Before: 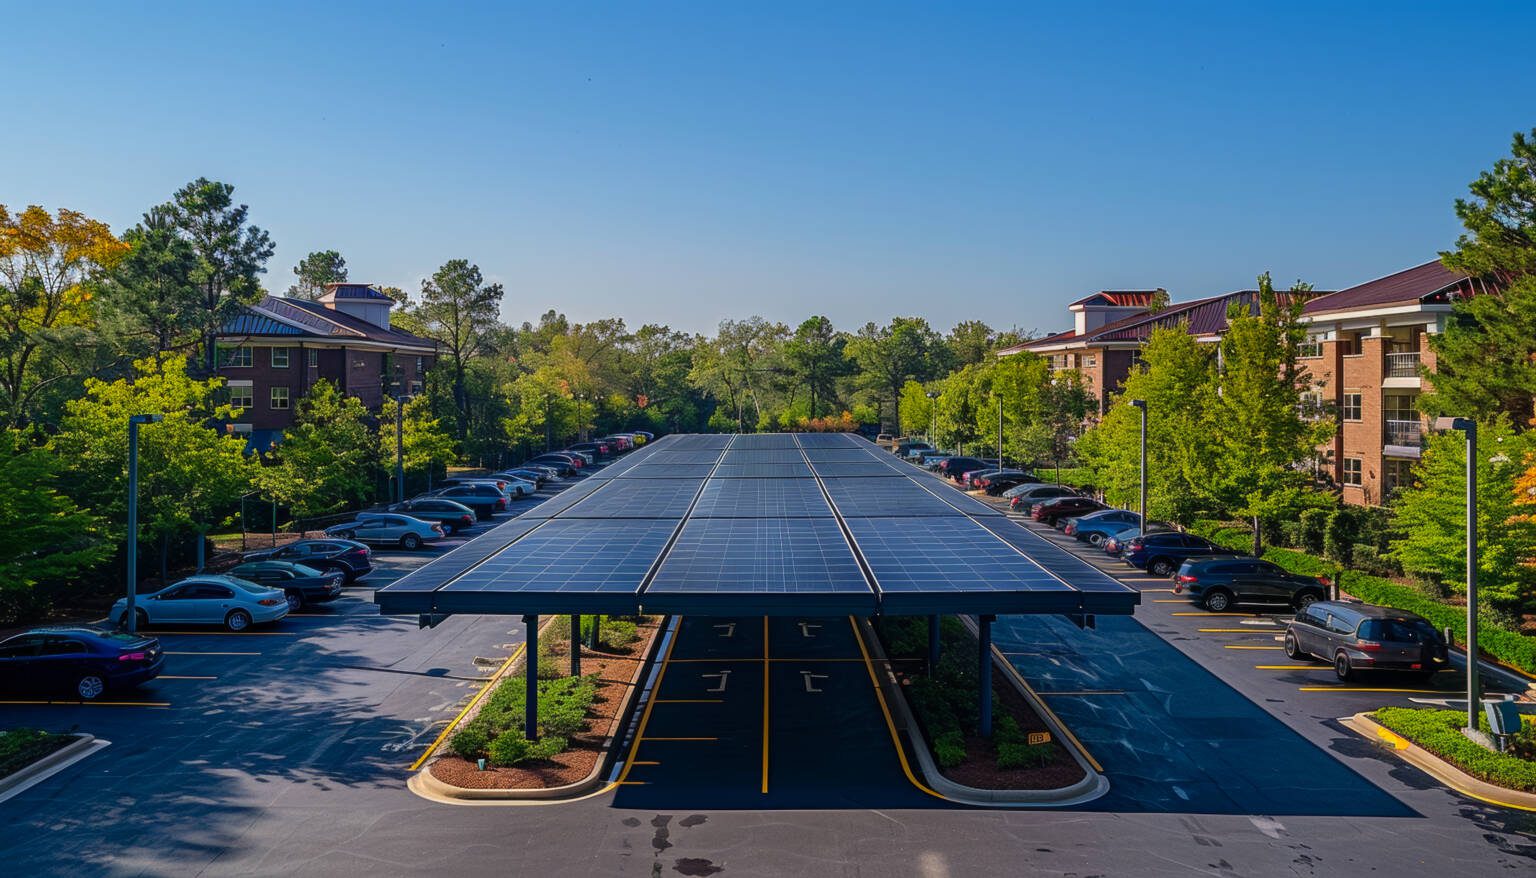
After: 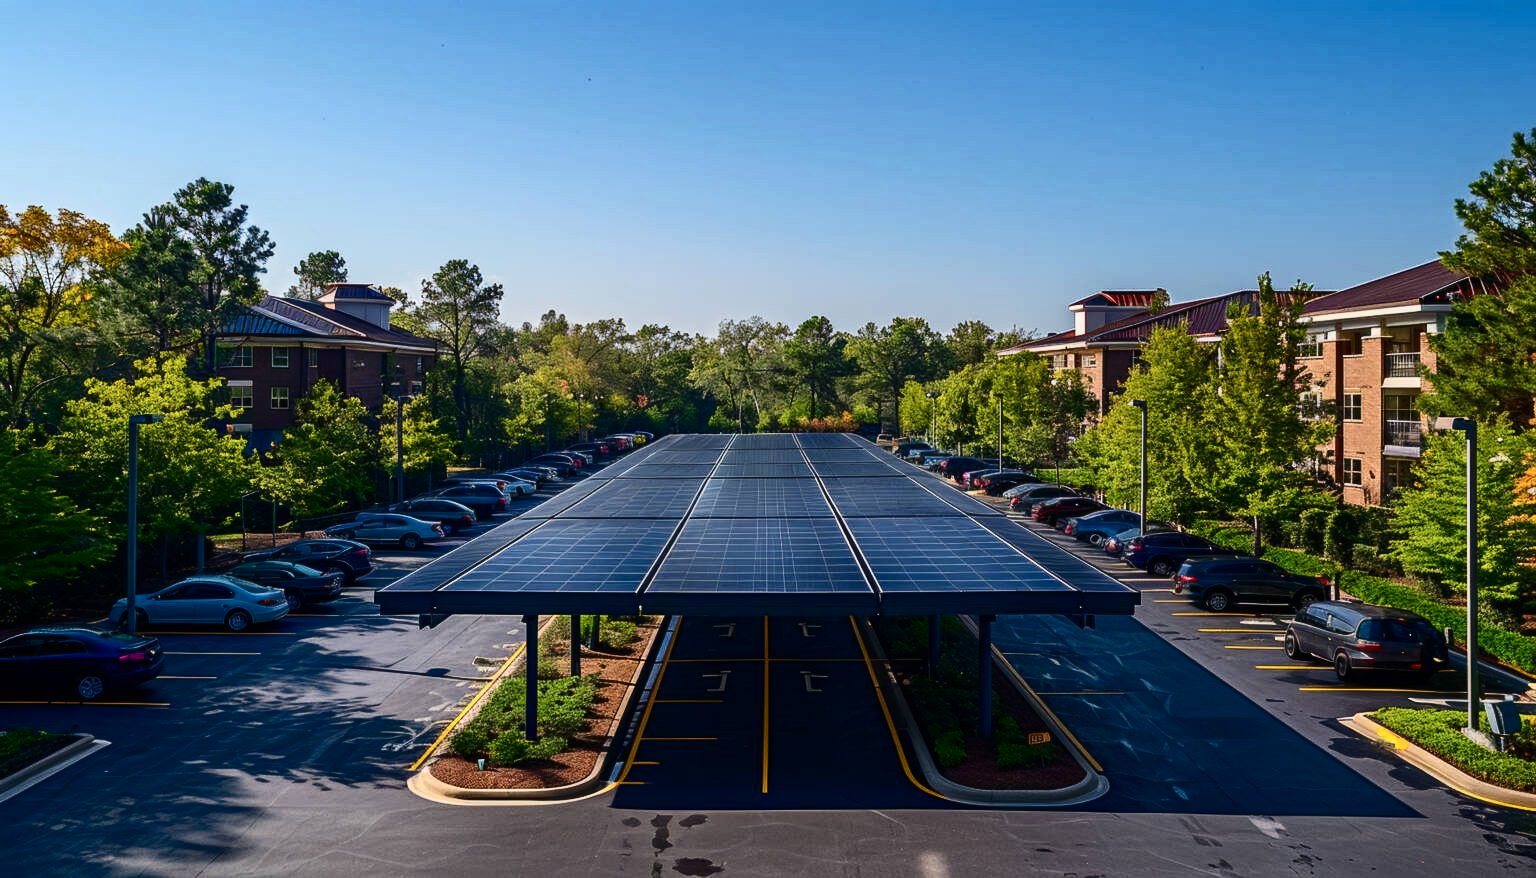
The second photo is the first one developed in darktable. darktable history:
contrast brightness saturation: contrast 0.288
